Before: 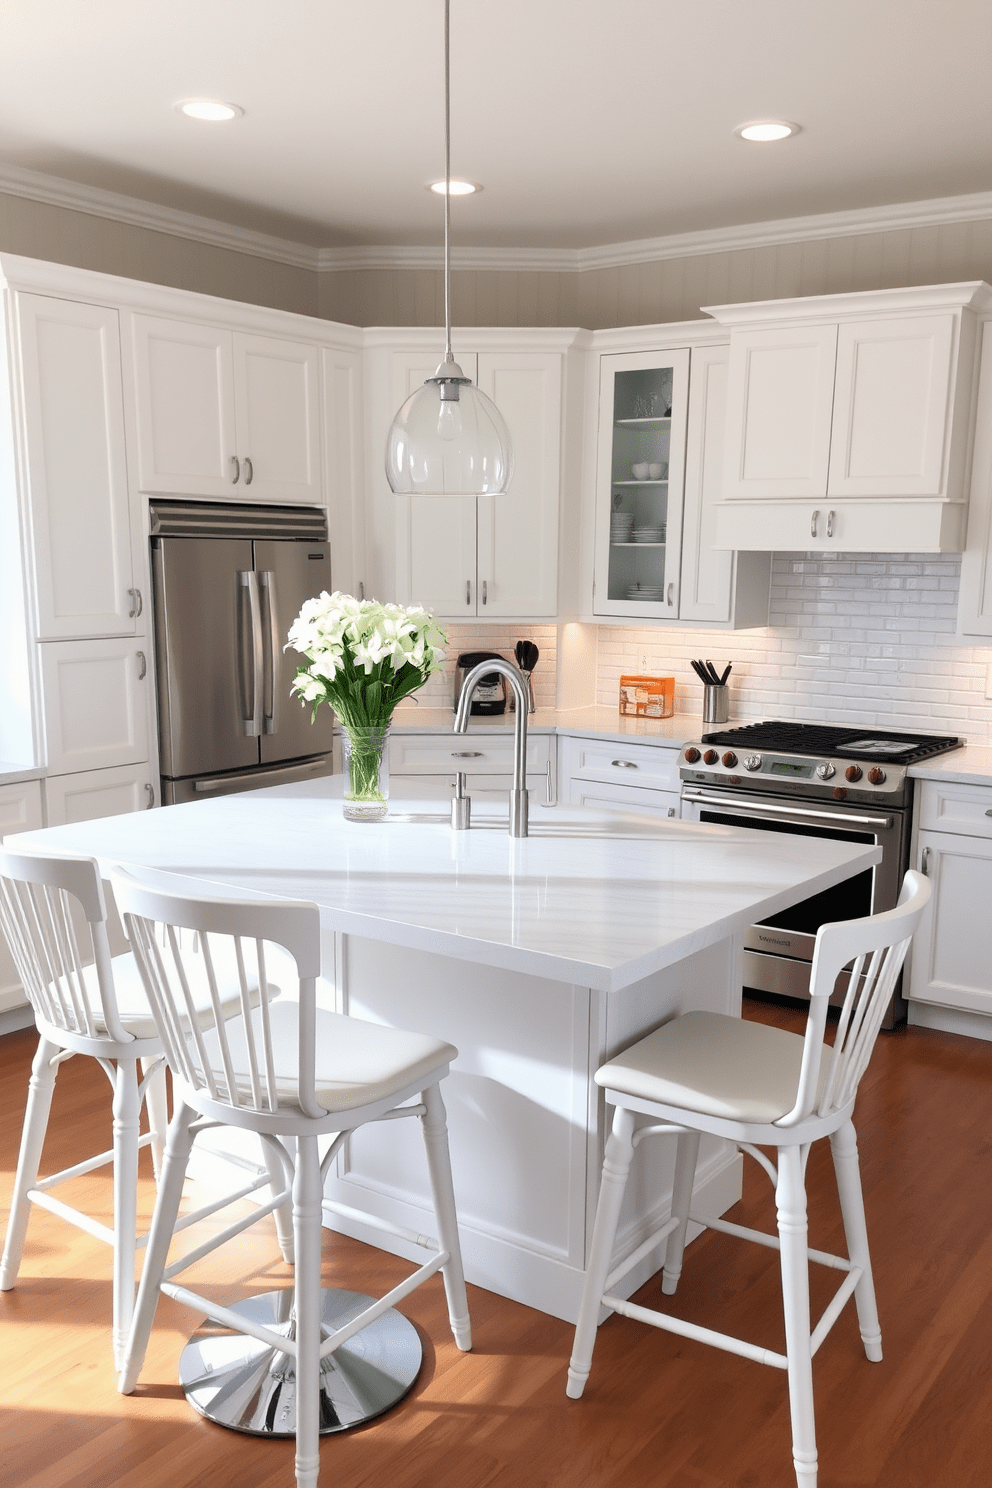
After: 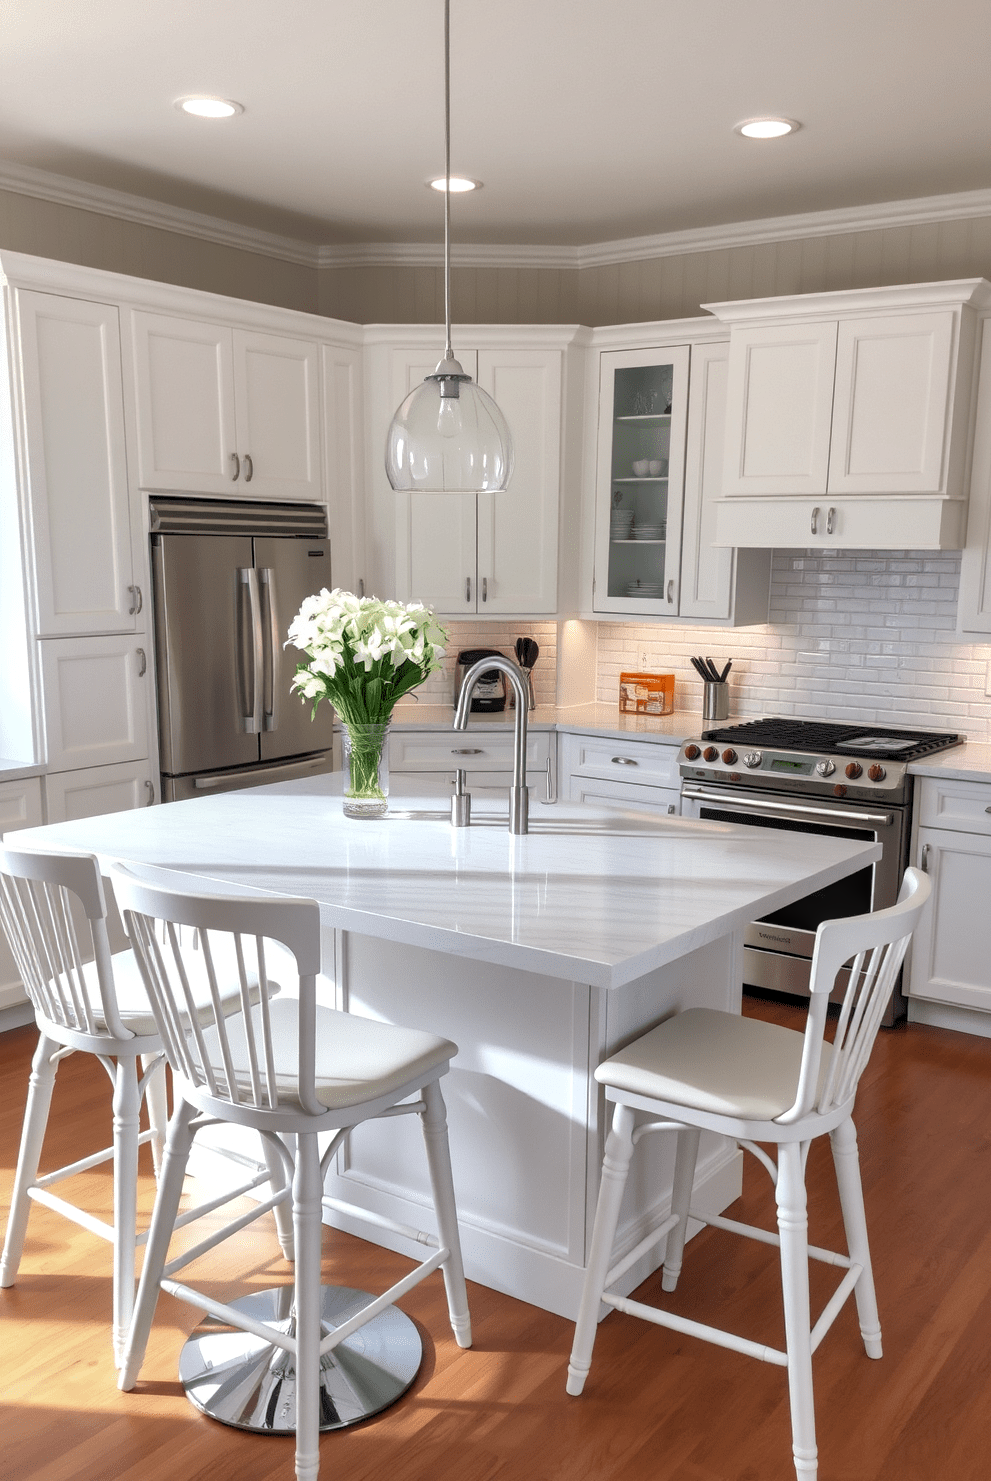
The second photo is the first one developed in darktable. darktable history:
shadows and highlights: on, module defaults
local contrast: detail 130%
crop: top 0.246%, bottom 0.185%
